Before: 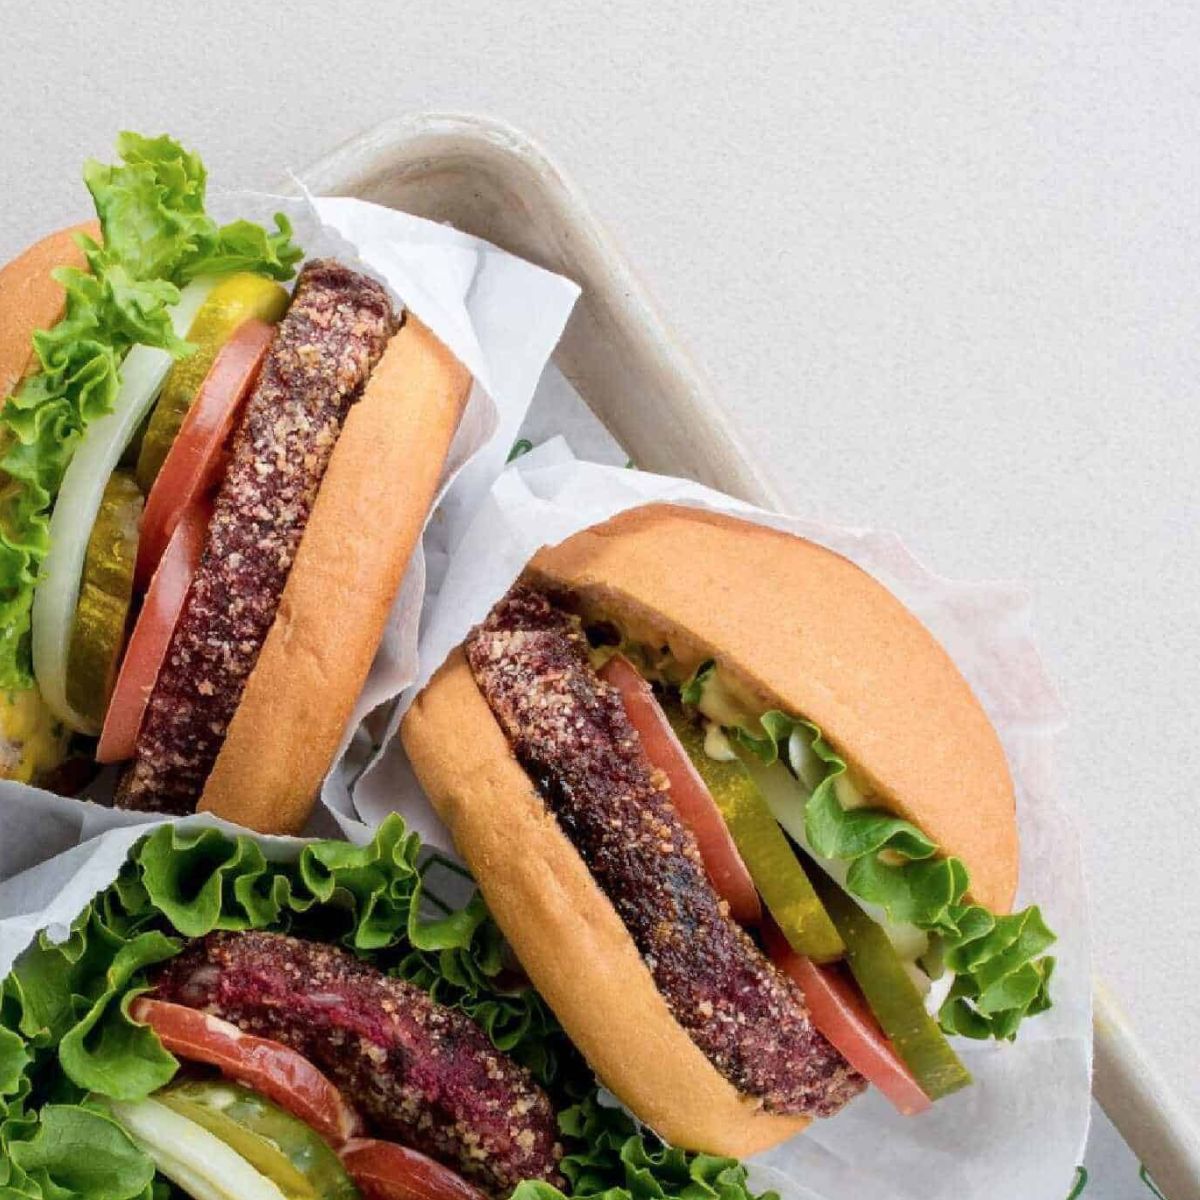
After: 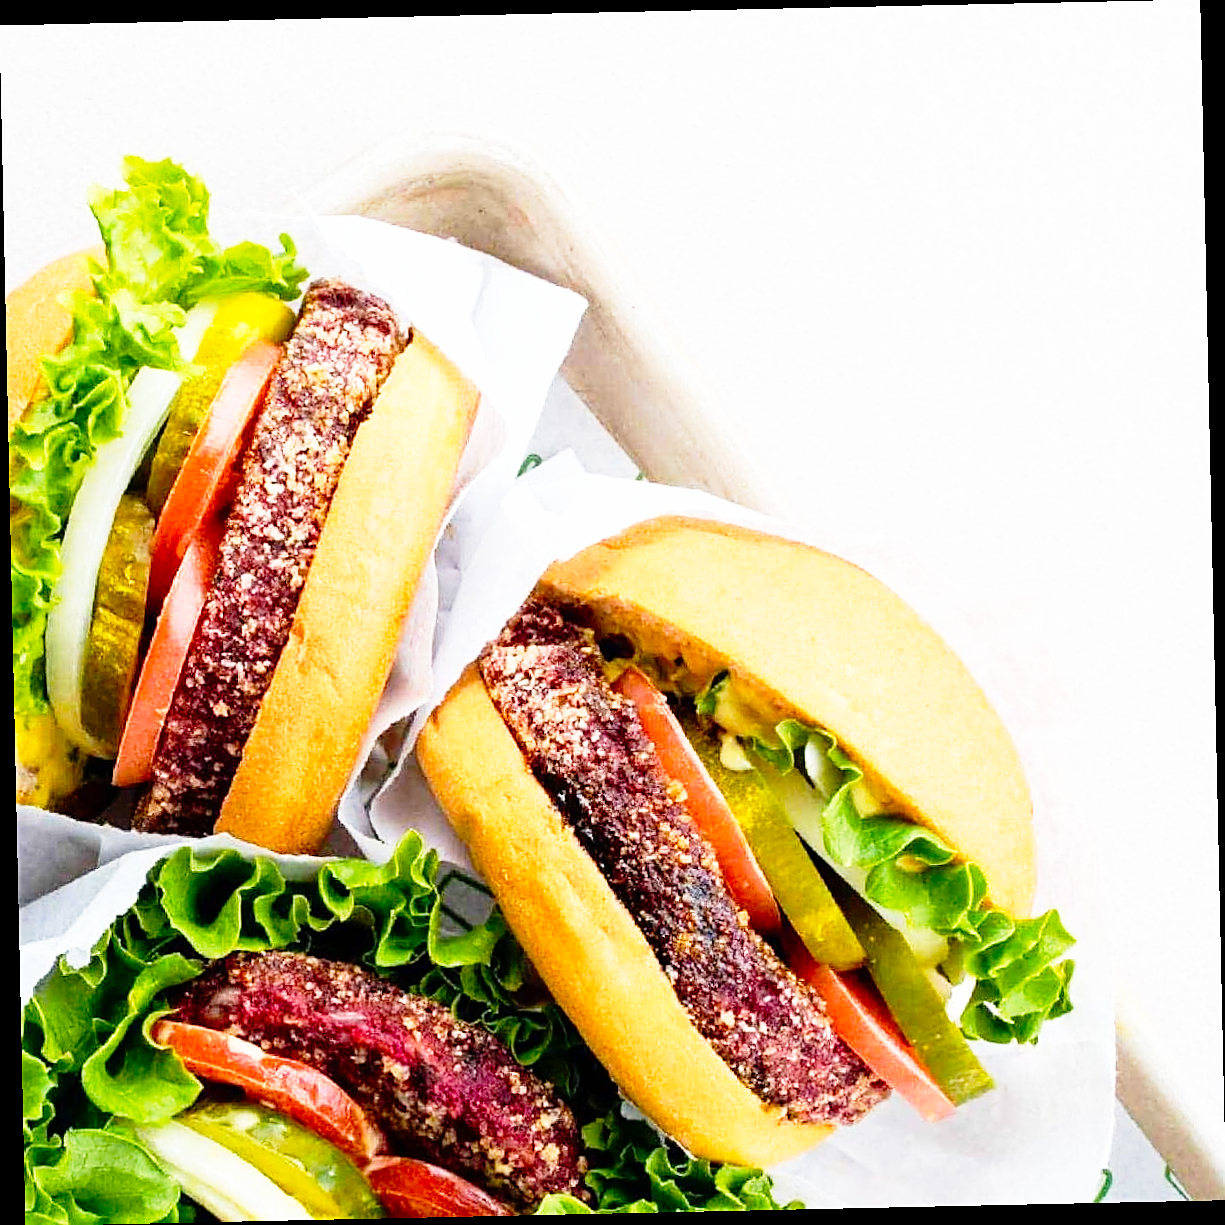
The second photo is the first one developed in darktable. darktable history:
base curve: curves: ch0 [(0, 0) (0.012, 0.01) (0.073, 0.168) (0.31, 0.711) (0.645, 0.957) (1, 1)], preserve colors none
color balance: output saturation 120%
sharpen: on, module defaults
rotate and perspective: rotation -1.24°, automatic cropping off
